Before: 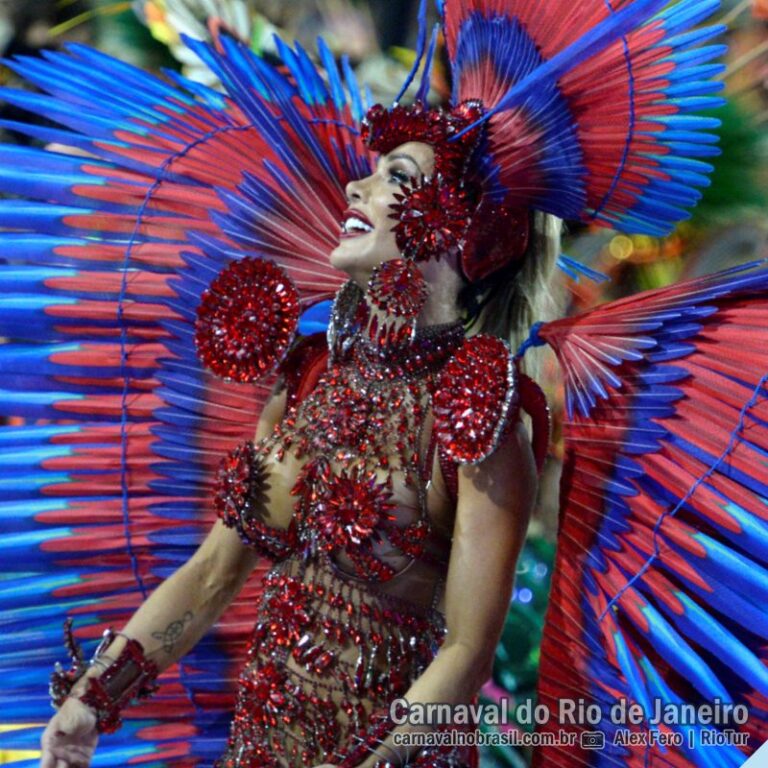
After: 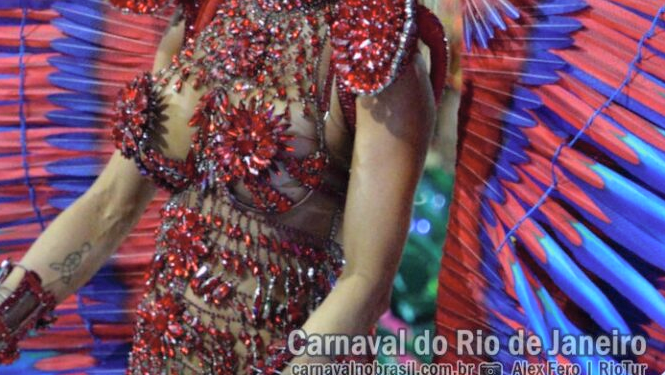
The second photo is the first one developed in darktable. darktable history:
contrast brightness saturation: brightness 0.15
crop and rotate: left 13.306%, top 48.129%, bottom 2.928%
